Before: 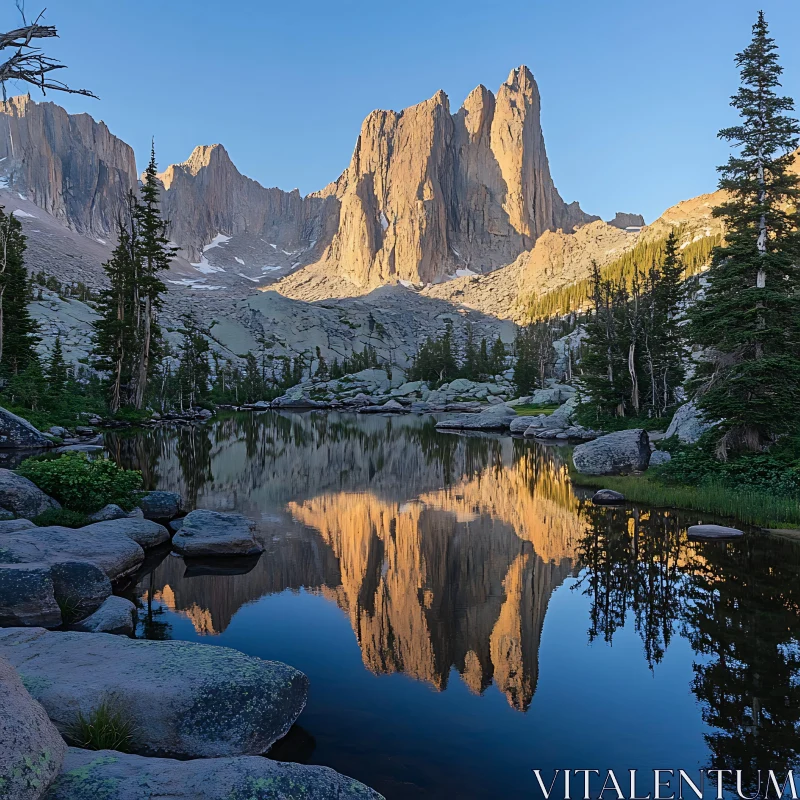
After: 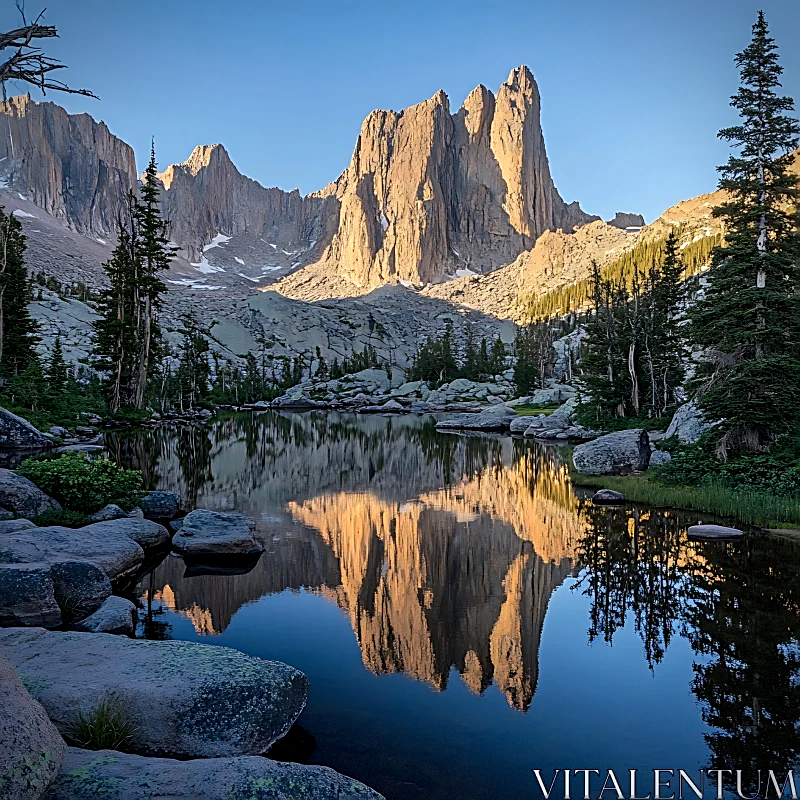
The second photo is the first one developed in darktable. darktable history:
tone equalizer: on, module defaults
local contrast: highlights 25%, shadows 75%, midtone range 0.747
vignetting: fall-off start 80.64%, fall-off radius 61.72%, saturation 0.049, automatic ratio true, width/height ratio 1.422, dithering 8-bit output
sharpen: on, module defaults
